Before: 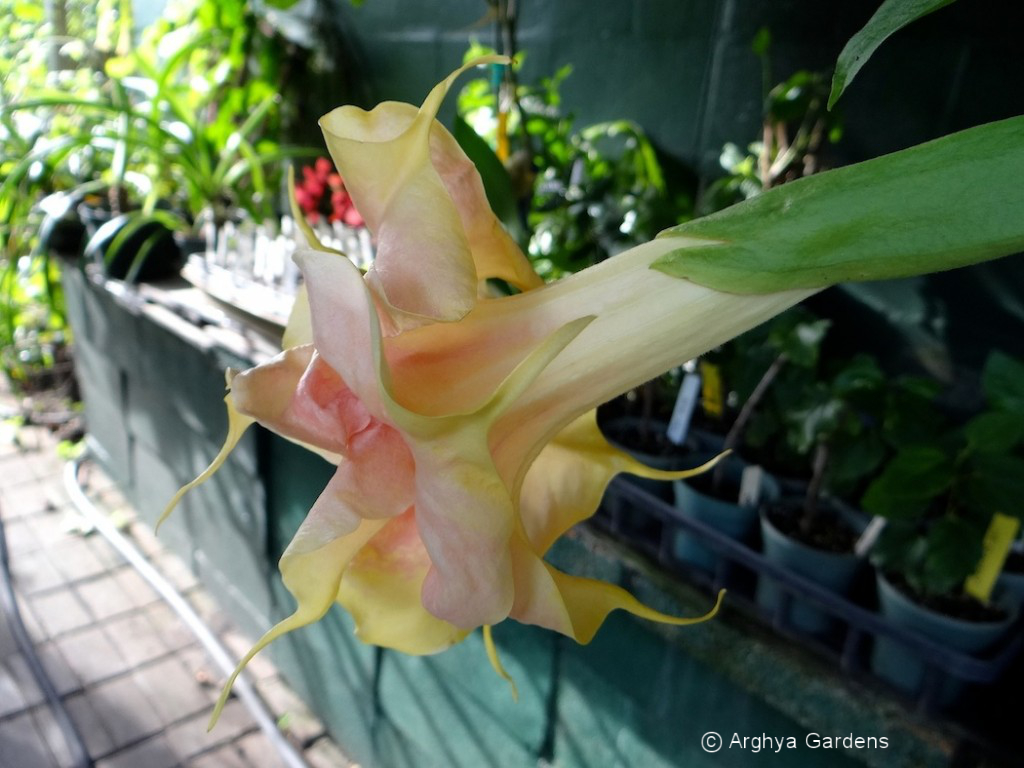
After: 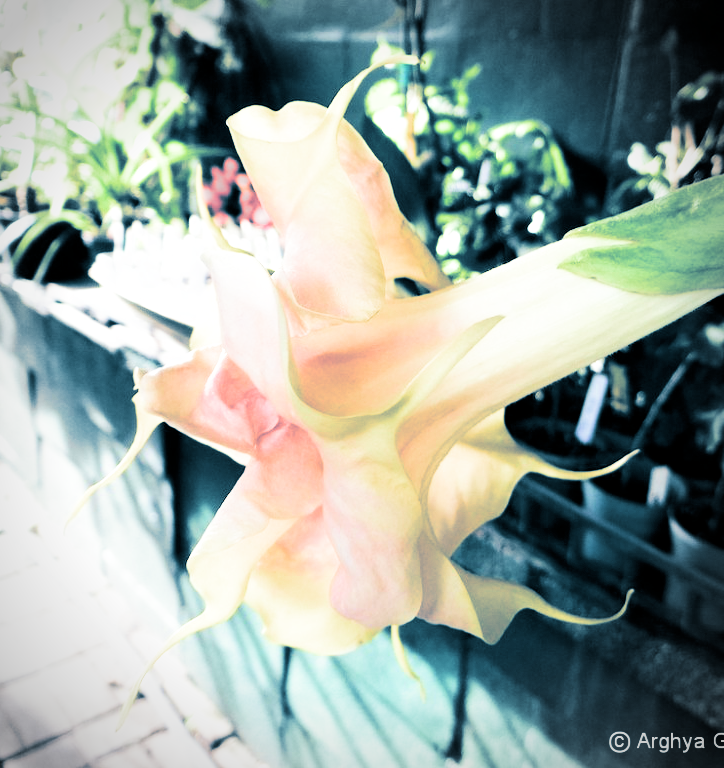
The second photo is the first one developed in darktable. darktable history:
crop and rotate: left 9.061%, right 20.142%
filmic rgb: middle gray luminance 9.23%, black relative exposure -10.55 EV, white relative exposure 3.45 EV, threshold 6 EV, target black luminance 0%, hardness 5.98, latitude 59.69%, contrast 1.087, highlights saturation mix 5%, shadows ↔ highlights balance 29.23%, add noise in highlights 0, color science v3 (2019), use custom middle-gray values true, iterations of high-quality reconstruction 0, contrast in highlights soft, enable highlight reconstruction true
contrast brightness saturation: contrast 0.22
tone equalizer: on, module defaults
vignetting: on, module defaults
exposure: exposure 0.669 EV, compensate highlight preservation false
split-toning: shadows › hue 212.4°, balance -70
